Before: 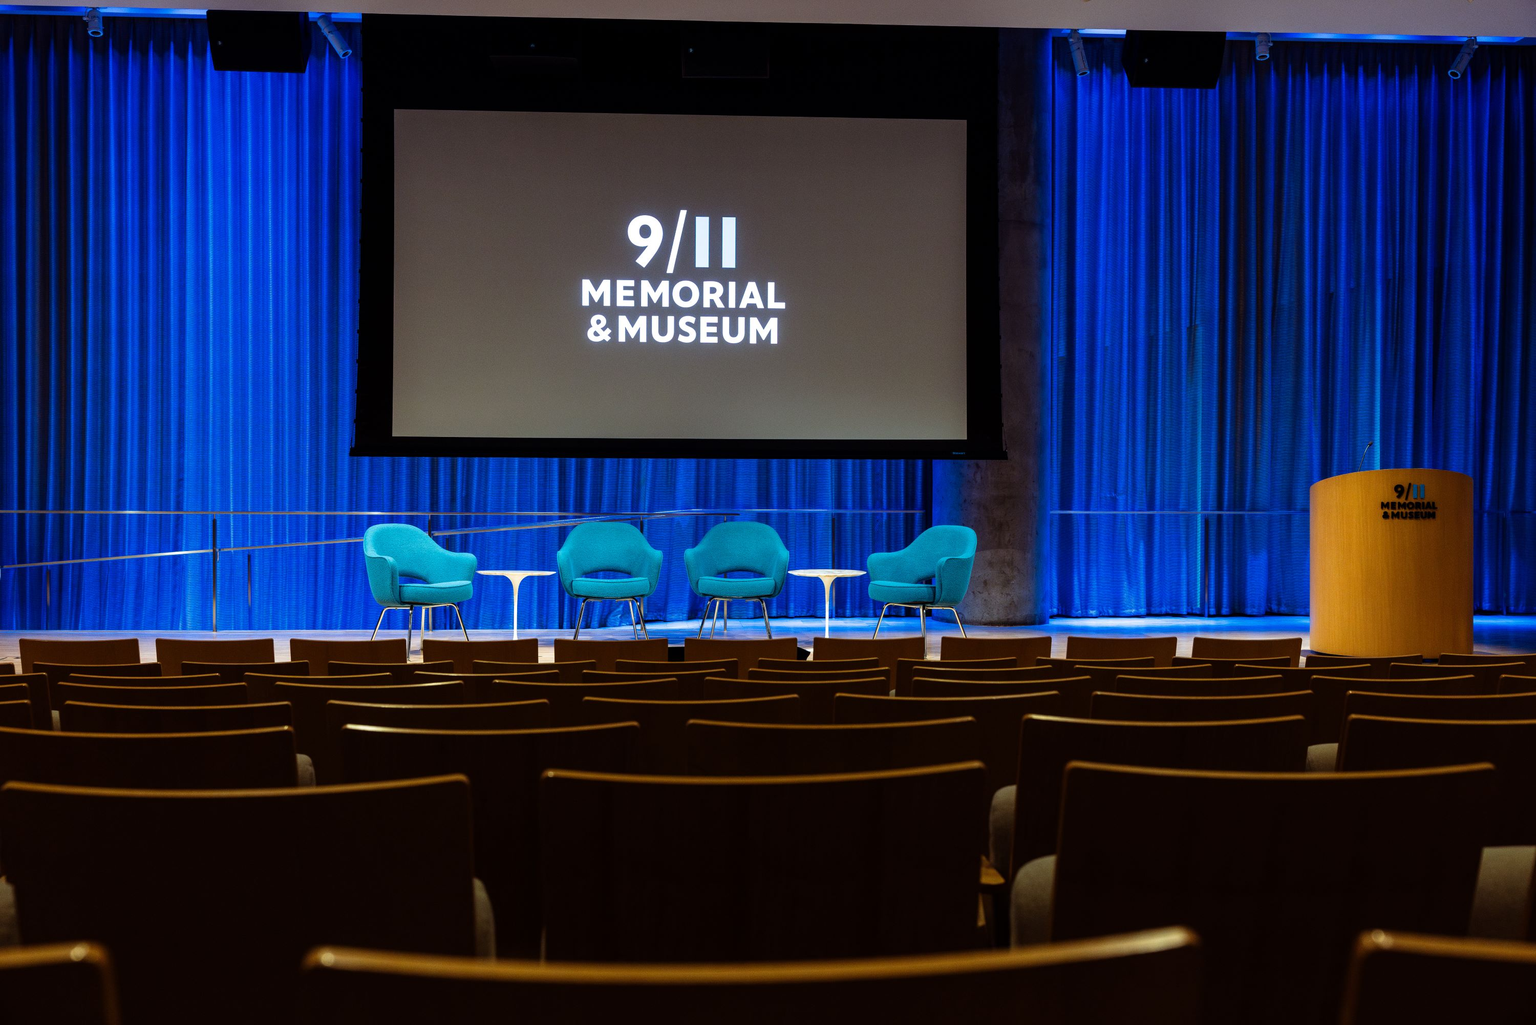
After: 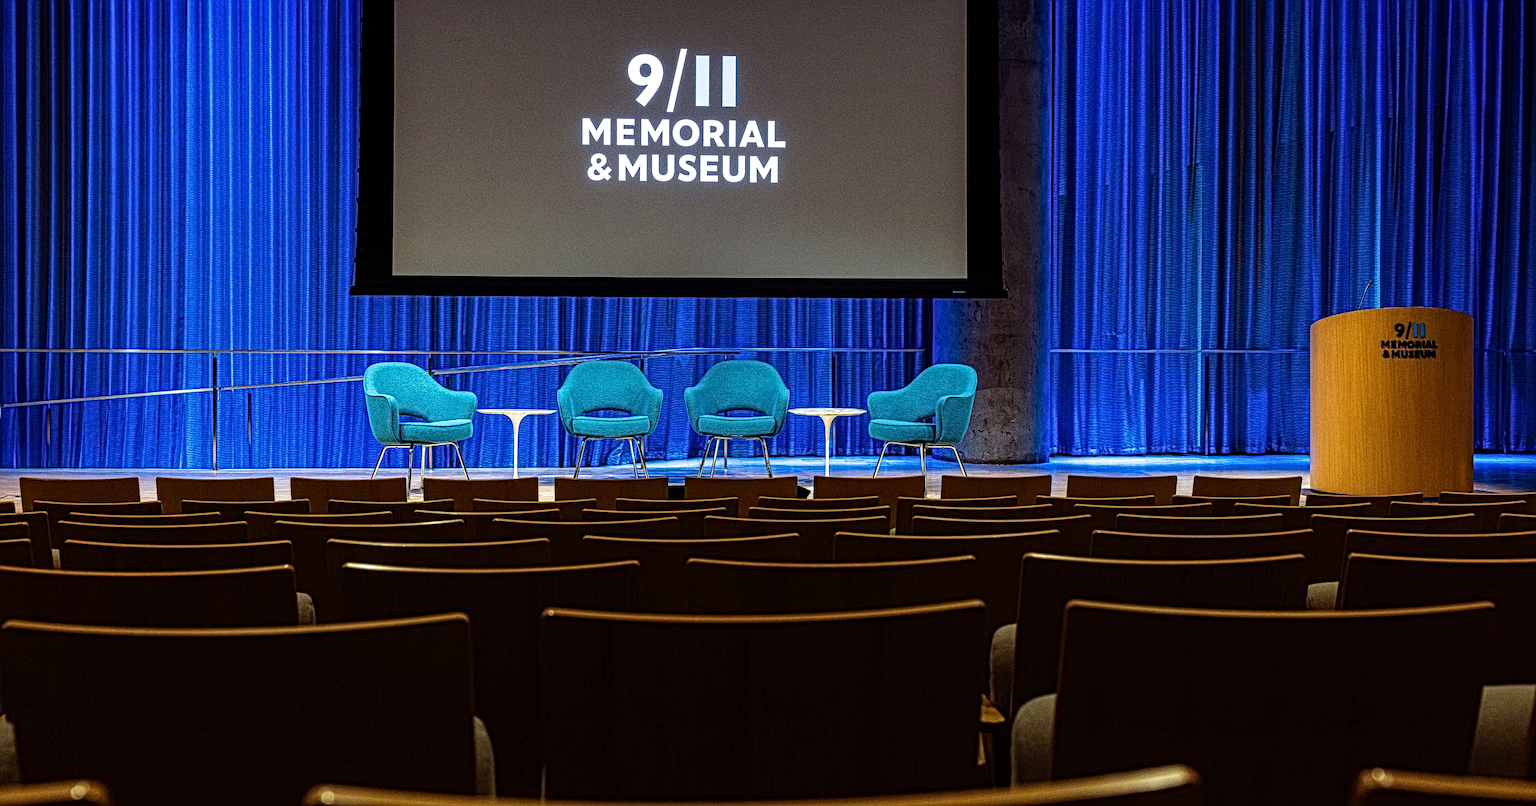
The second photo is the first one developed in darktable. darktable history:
crop and rotate: top 15.774%, bottom 5.506%
local contrast: mode bilateral grid, contrast 20, coarseness 3, detail 300%, midtone range 0.2
grain: coarseness 0.47 ISO
